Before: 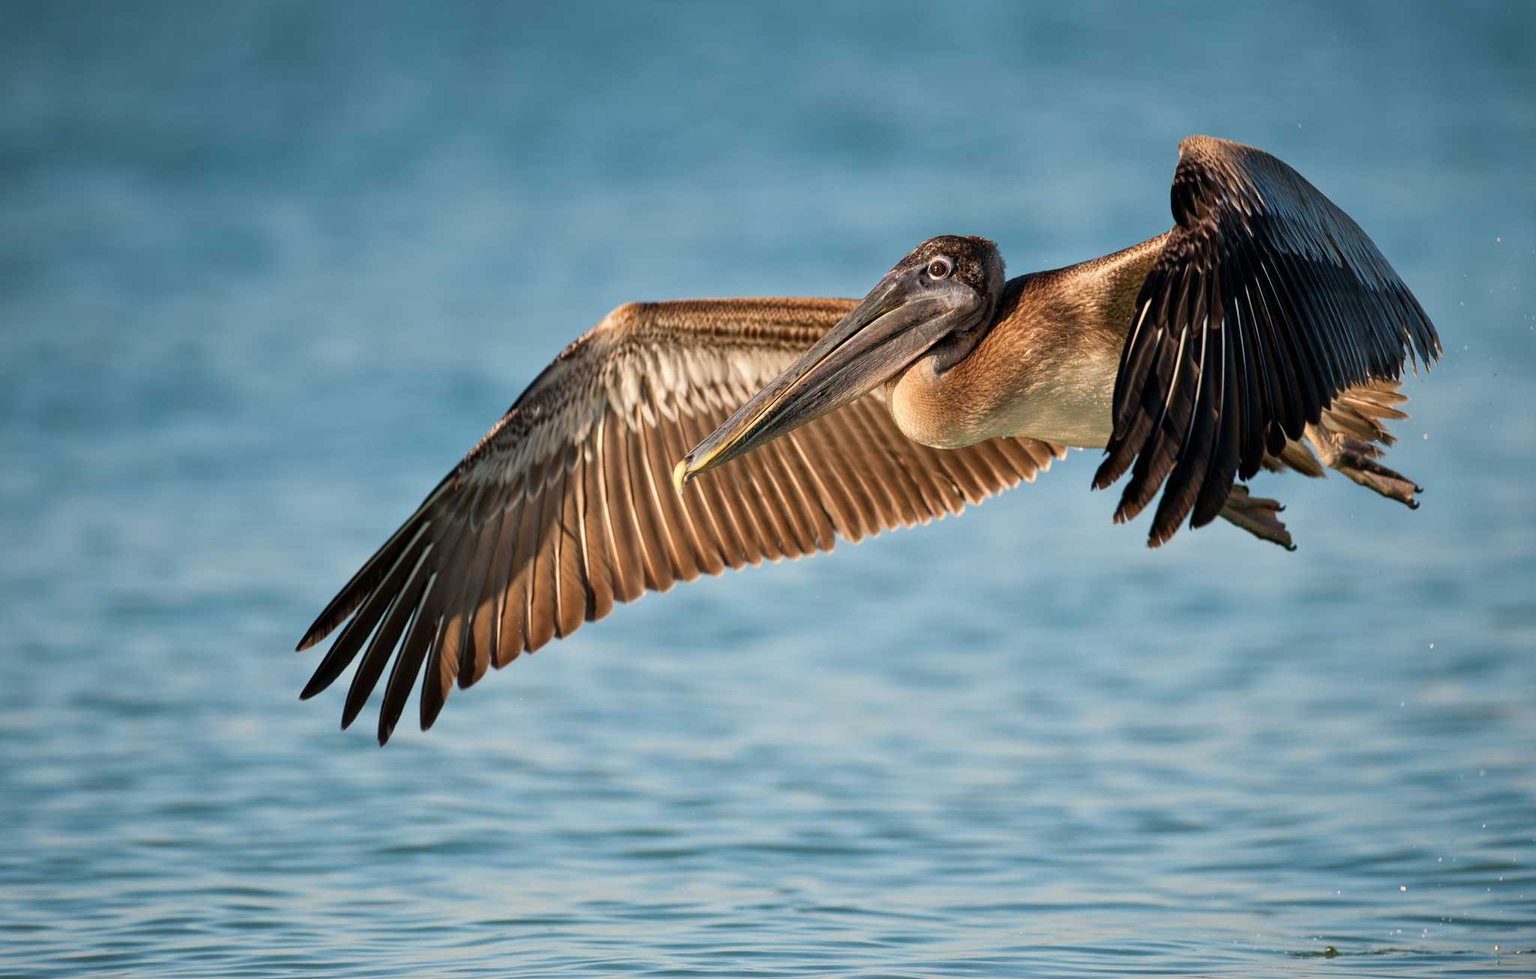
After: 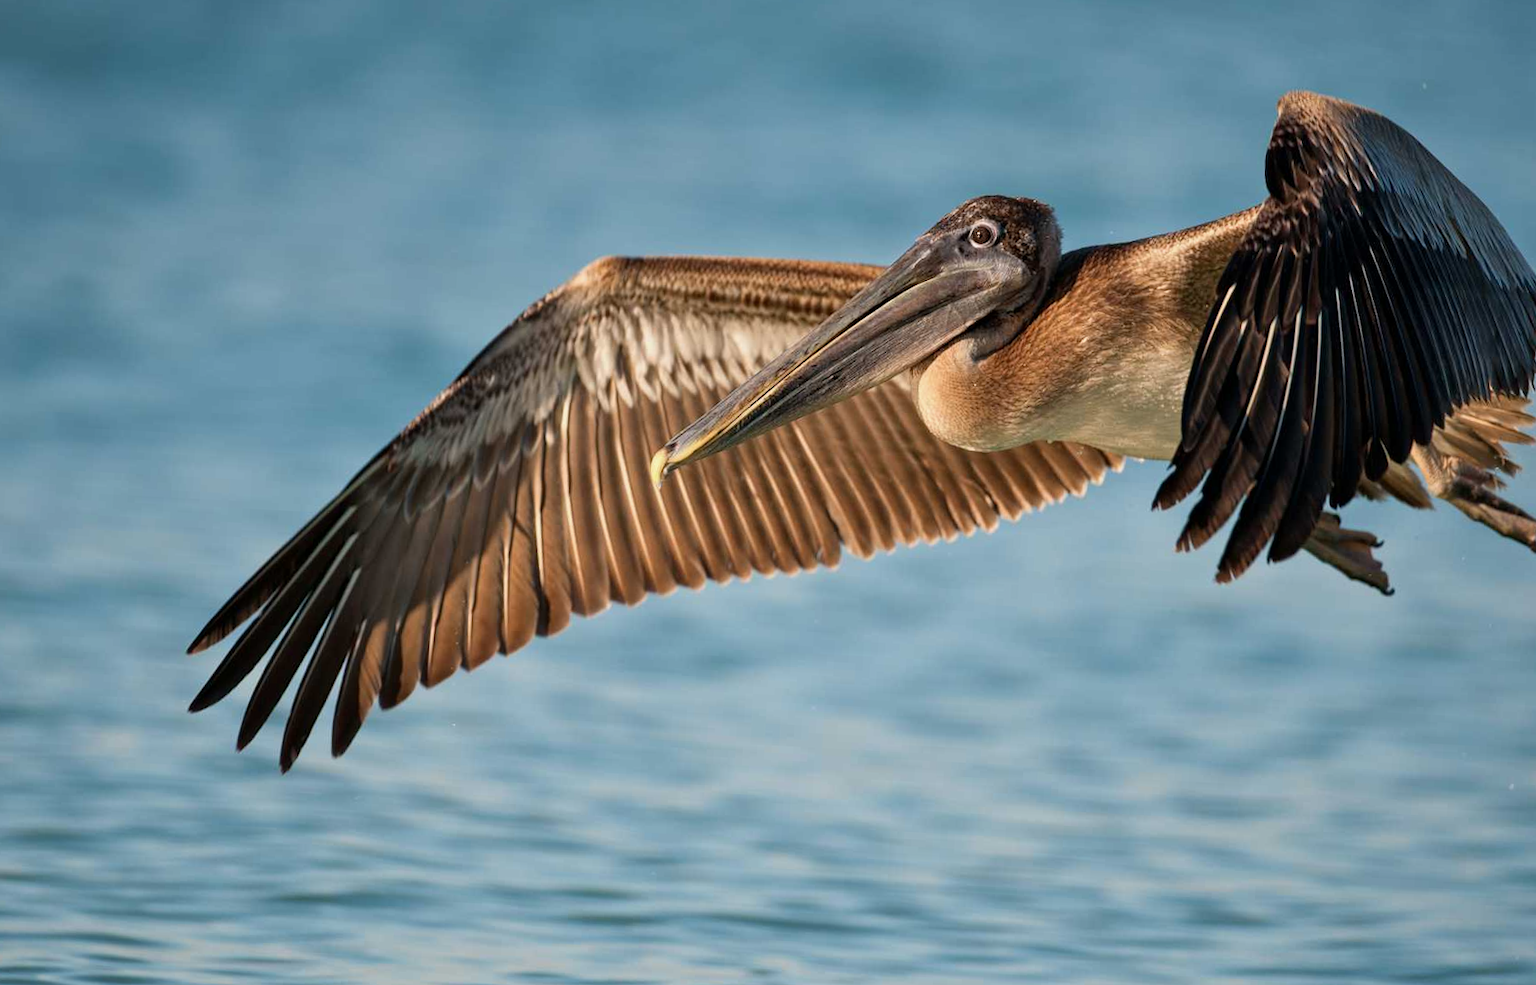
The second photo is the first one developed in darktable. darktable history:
crop and rotate: angle -2.98°, left 5.351%, top 5.167%, right 4.764%, bottom 4.317%
exposure: exposure -0.116 EV, compensate highlight preservation false
